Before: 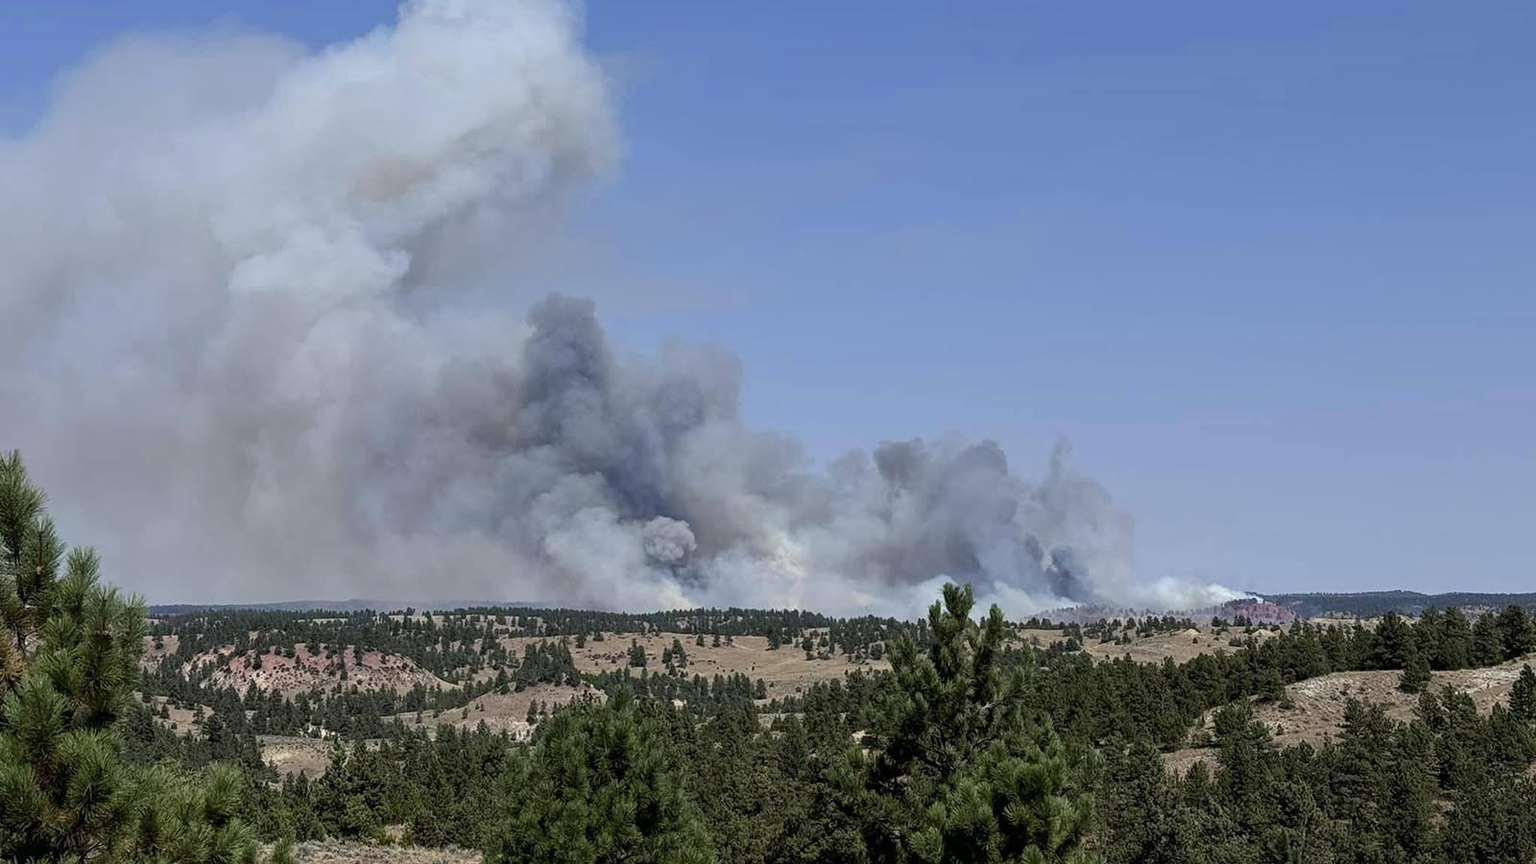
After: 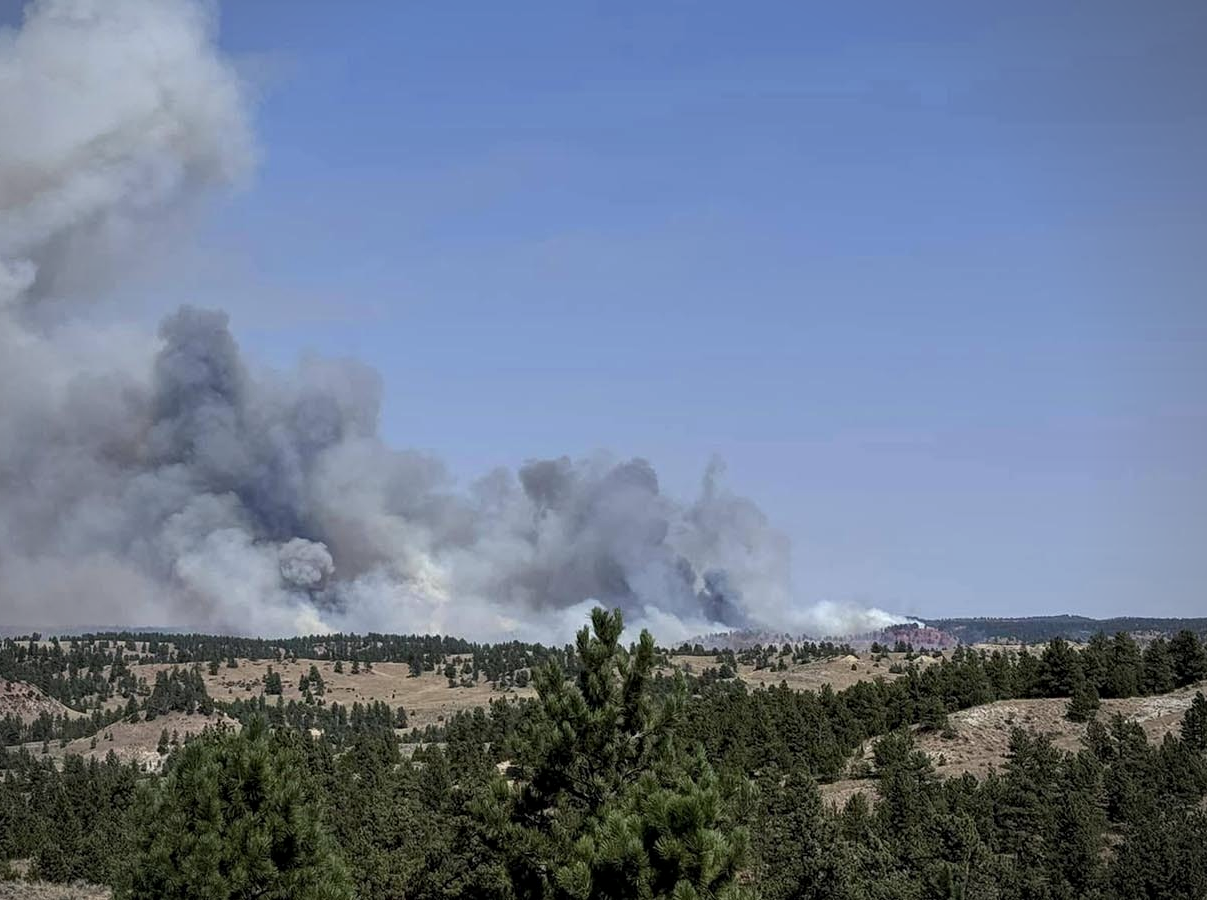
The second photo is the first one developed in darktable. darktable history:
local contrast: highlights 106%, shadows 98%, detail 119%, midtone range 0.2
tone equalizer: on, module defaults
crop and rotate: left 24.518%
vignetting: fall-off start 79.69%, brightness -0.418, saturation -0.301
